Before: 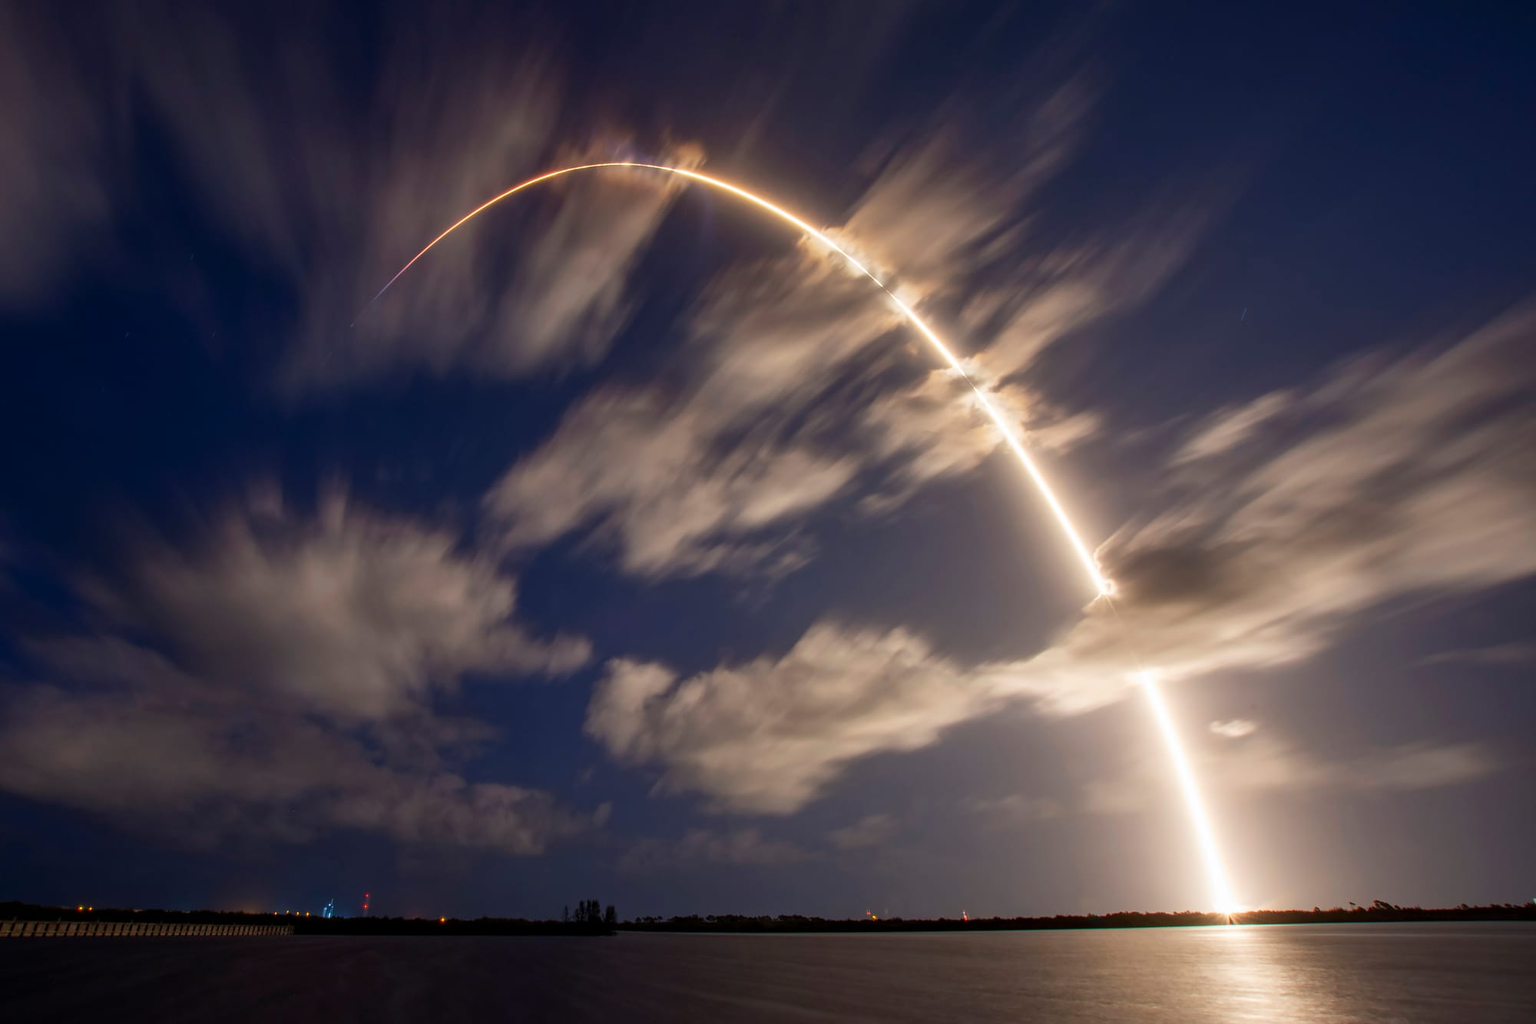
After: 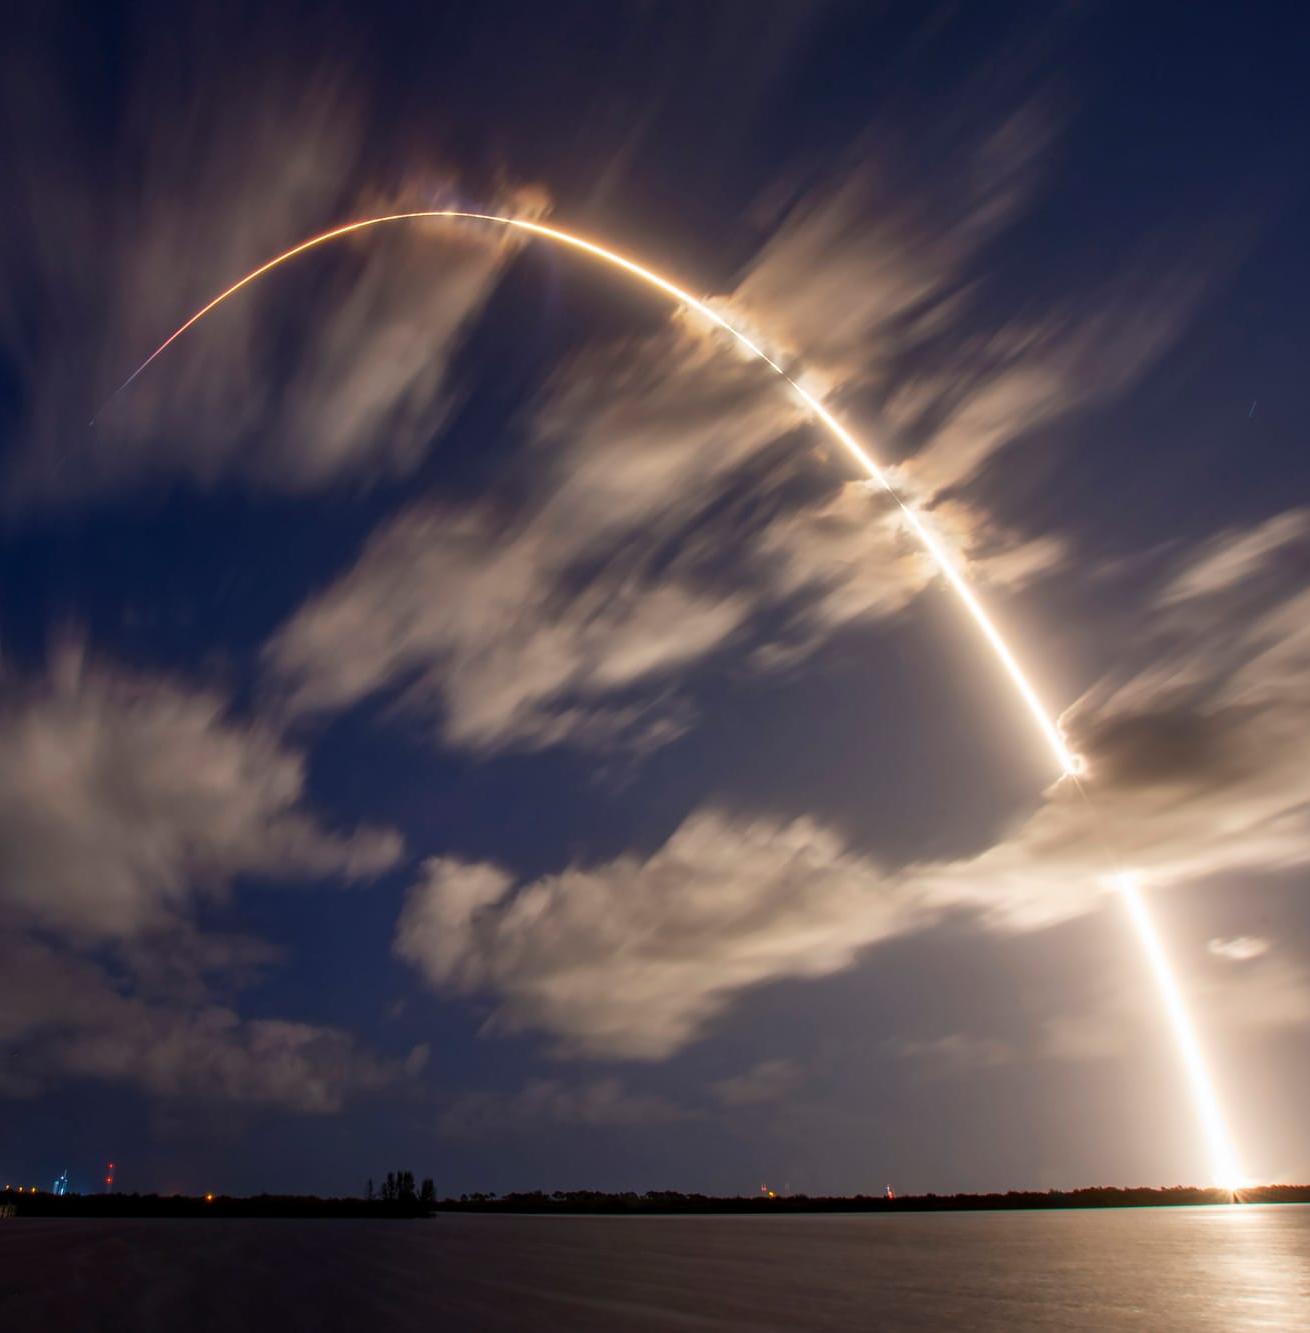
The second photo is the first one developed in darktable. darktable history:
crop and rotate: left 18.353%, right 16.12%
